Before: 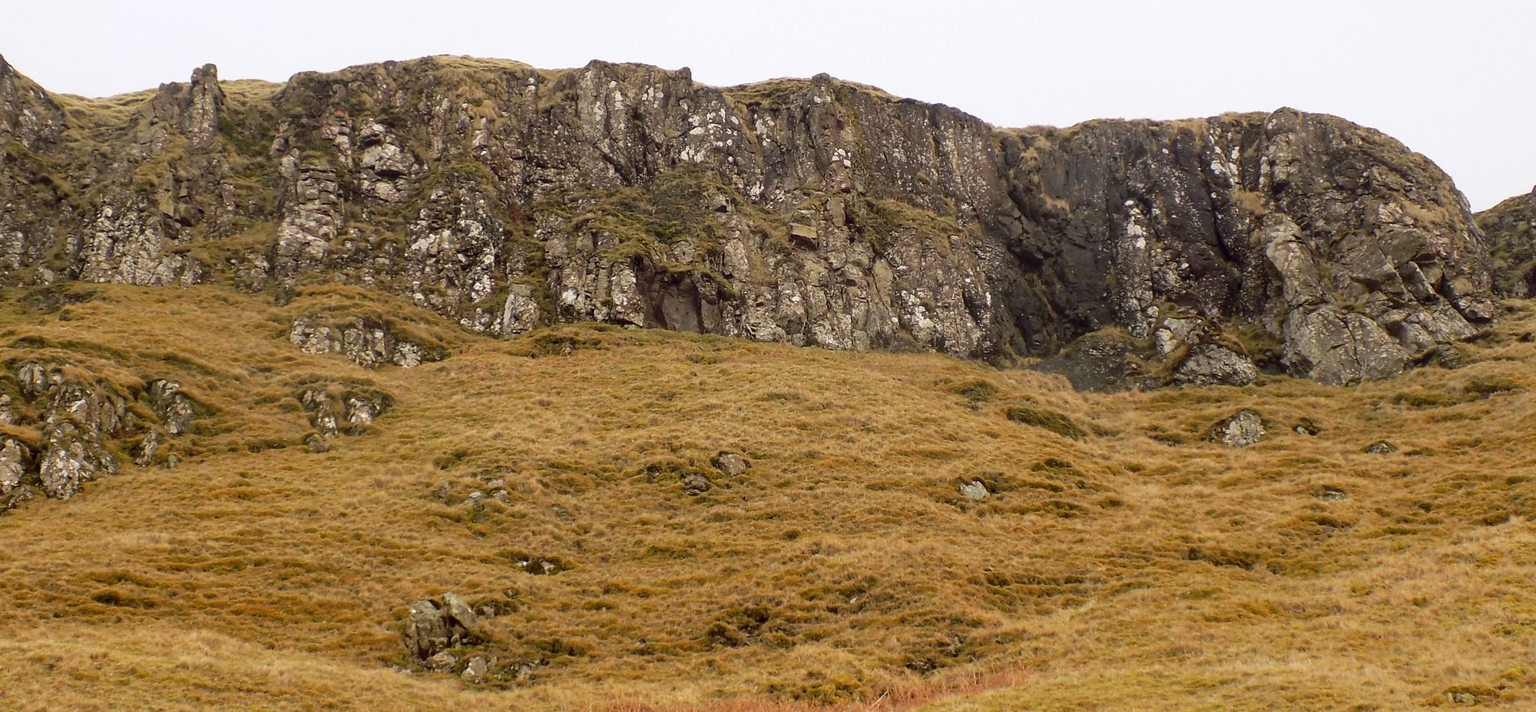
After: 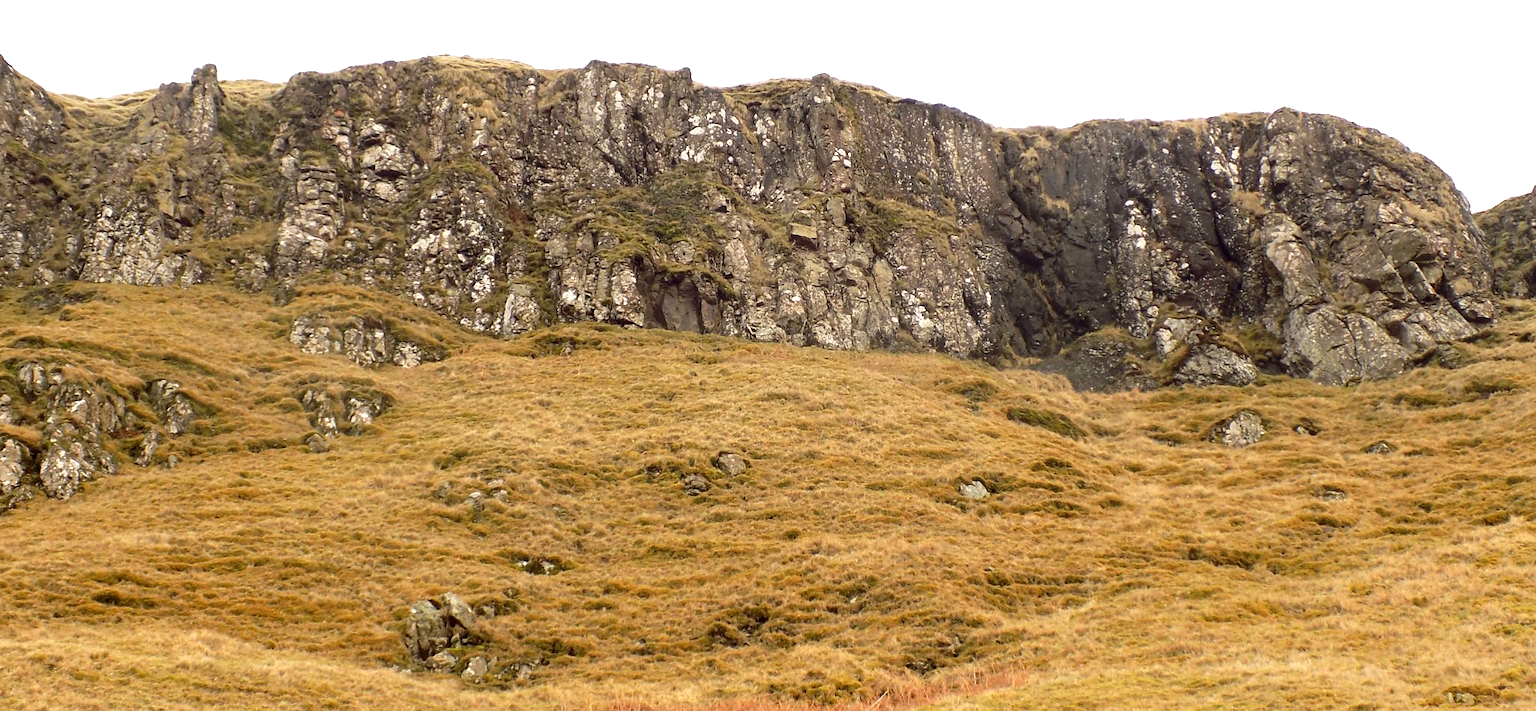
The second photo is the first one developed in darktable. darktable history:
exposure: exposure 0.567 EV, compensate highlight preservation false
shadows and highlights: shadows -29.01, highlights 30.61
